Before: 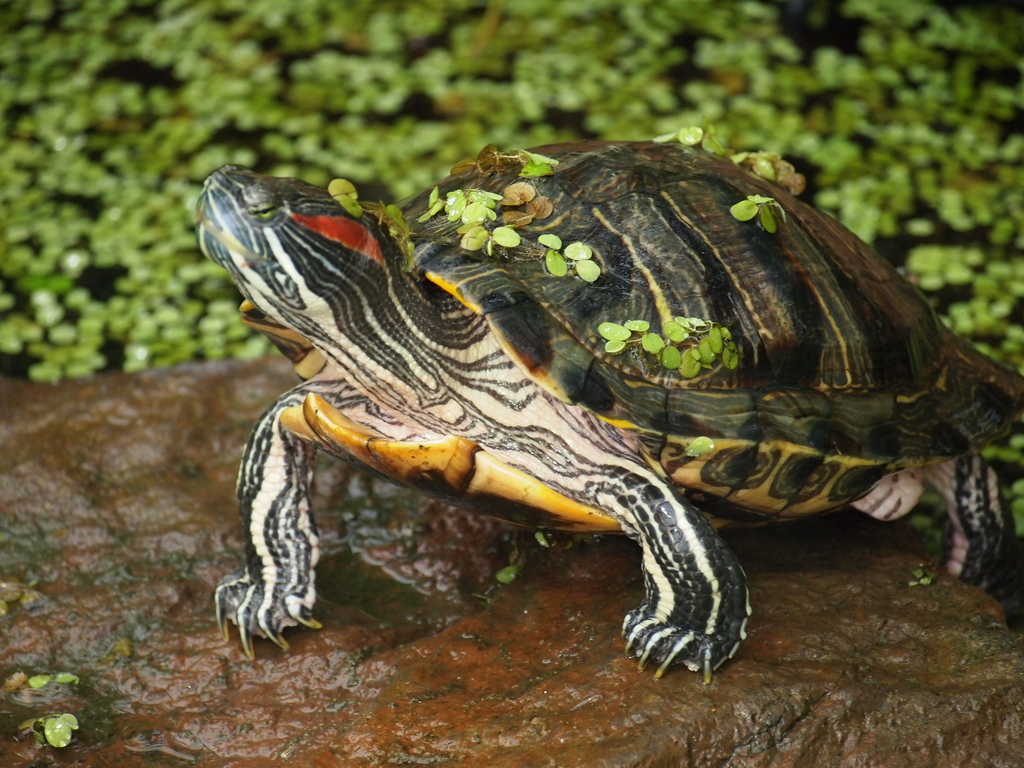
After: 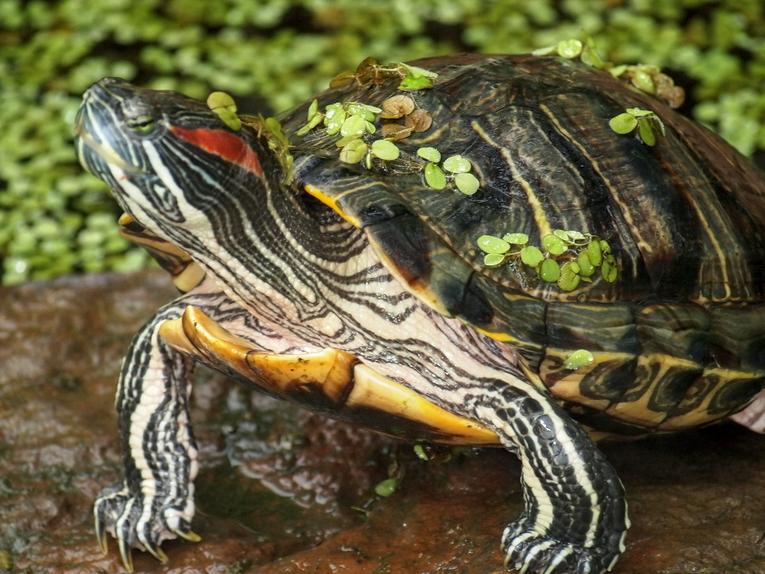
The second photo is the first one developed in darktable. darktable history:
crop and rotate: left 11.831%, top 11.346%, right 13.429%, bottom 13.899%
local contrast: on, module defaults
